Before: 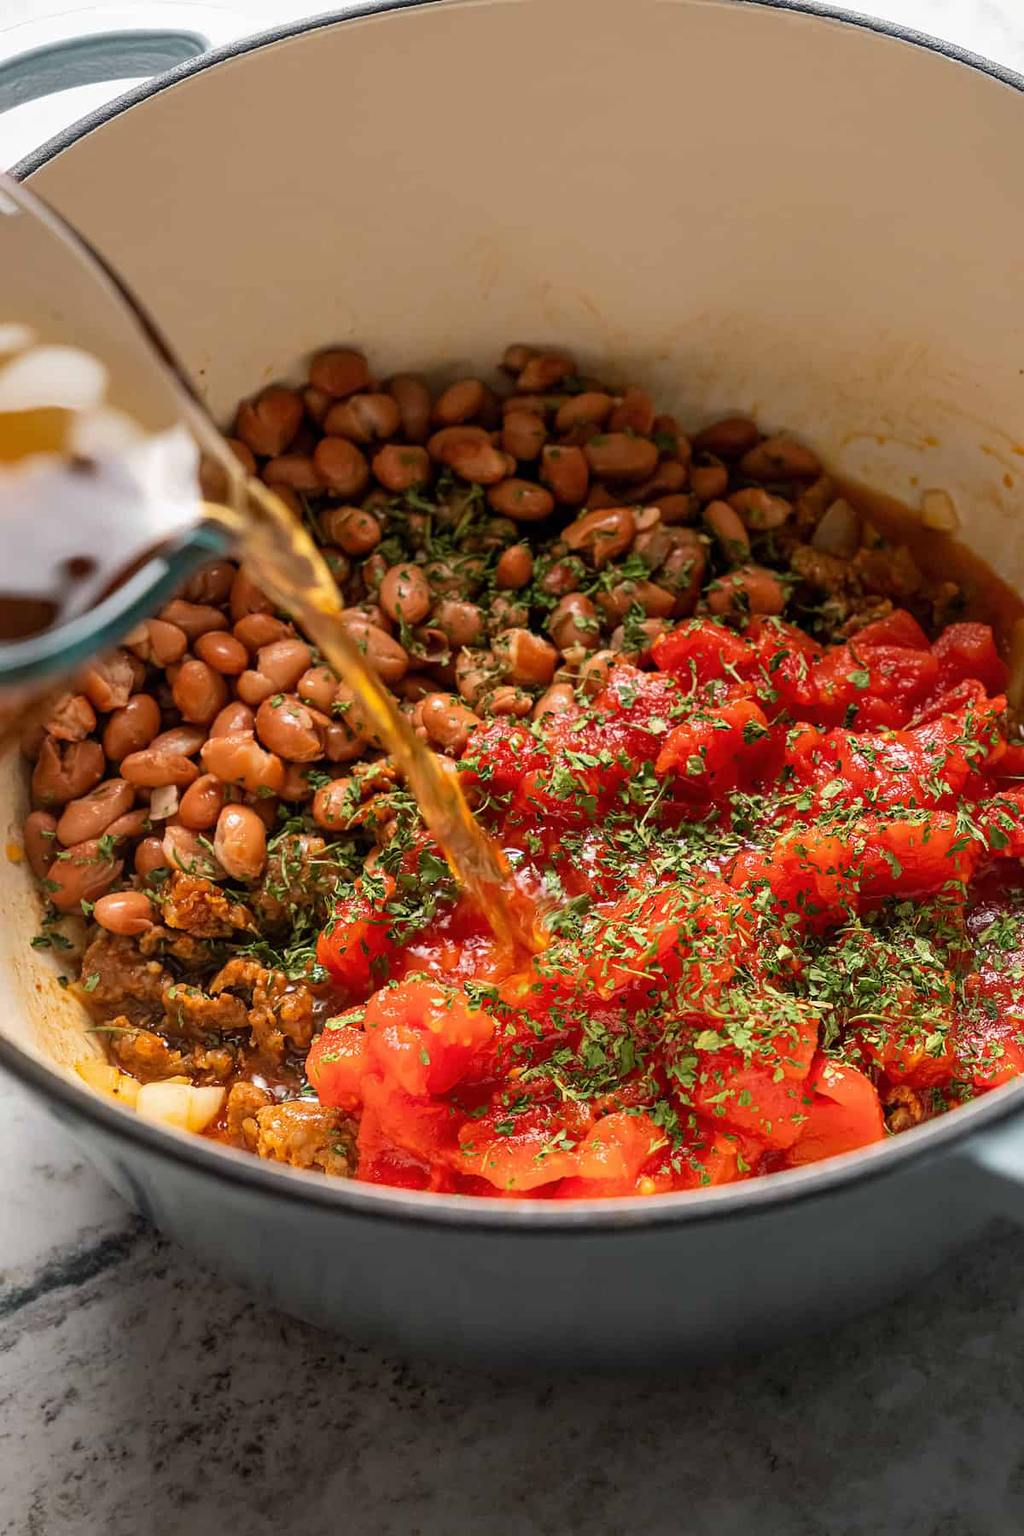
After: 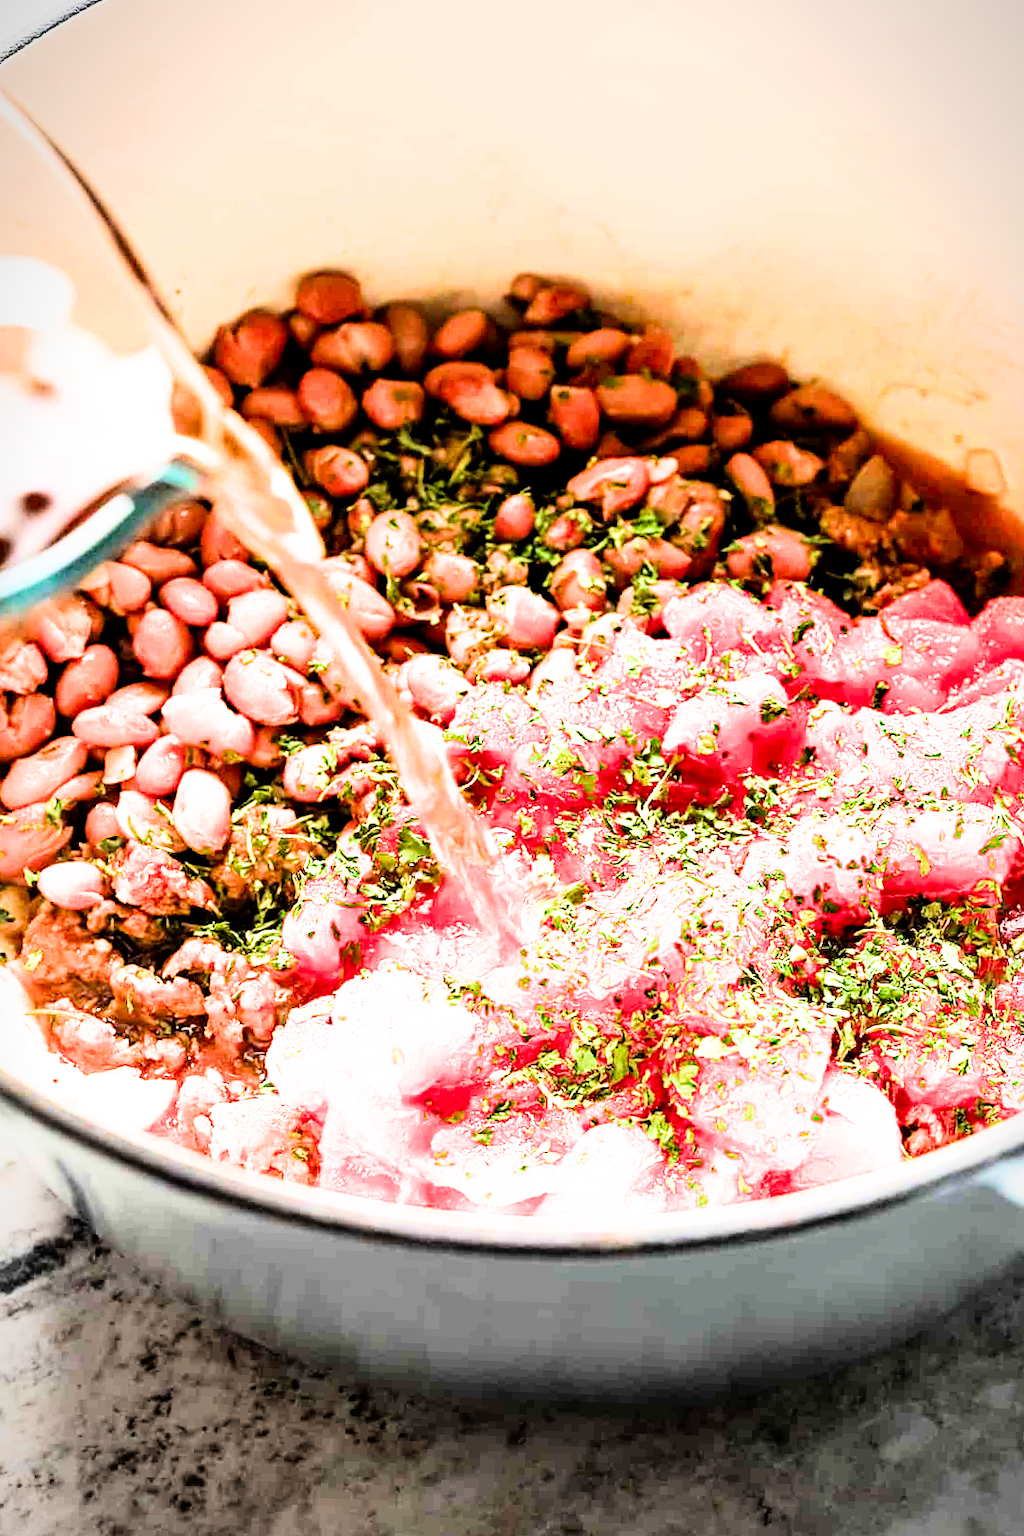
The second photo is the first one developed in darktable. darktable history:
filmic rgb: black relative exposure -11.88 EV, white relative exposure 5.43 EV, threshold 3 EV, hardness 4.49, latitude 50%, contrast 1.14, color science v5 (2021), contrast in shadows safe, contrast in highlights safe, enable highlight reconstruction true
exposure: exposure 2.003 EV, compensate highlight preservation false
color balance: lift [0.991, 1, 1, 1], gamma [0.996, 1, 1, 1], input saturation 98.52%, contrast 20.34%, output saturation 103.72%
vignetting: fall-off start 100%, fall-off radius 64.94%, automatic ratio true, unbound false
crop and rotate: angle -1.96°, left 3.097%, top 4.154%, right 1.586%, bottom 0.529%
tone equalizer: -8 EV -0.417 EV, -7 EV -0.389 EV, -6 EV -0.333 EV, -5 EV -0.222 EV, -3 EV 0.222 EV, -2 EV 0.333 EV, -1 EV 0.389 EV, +0 EV 0.417 EV, edges refinement/feathering 500, mask exposure compensation -1.57 EV, preserve details no
